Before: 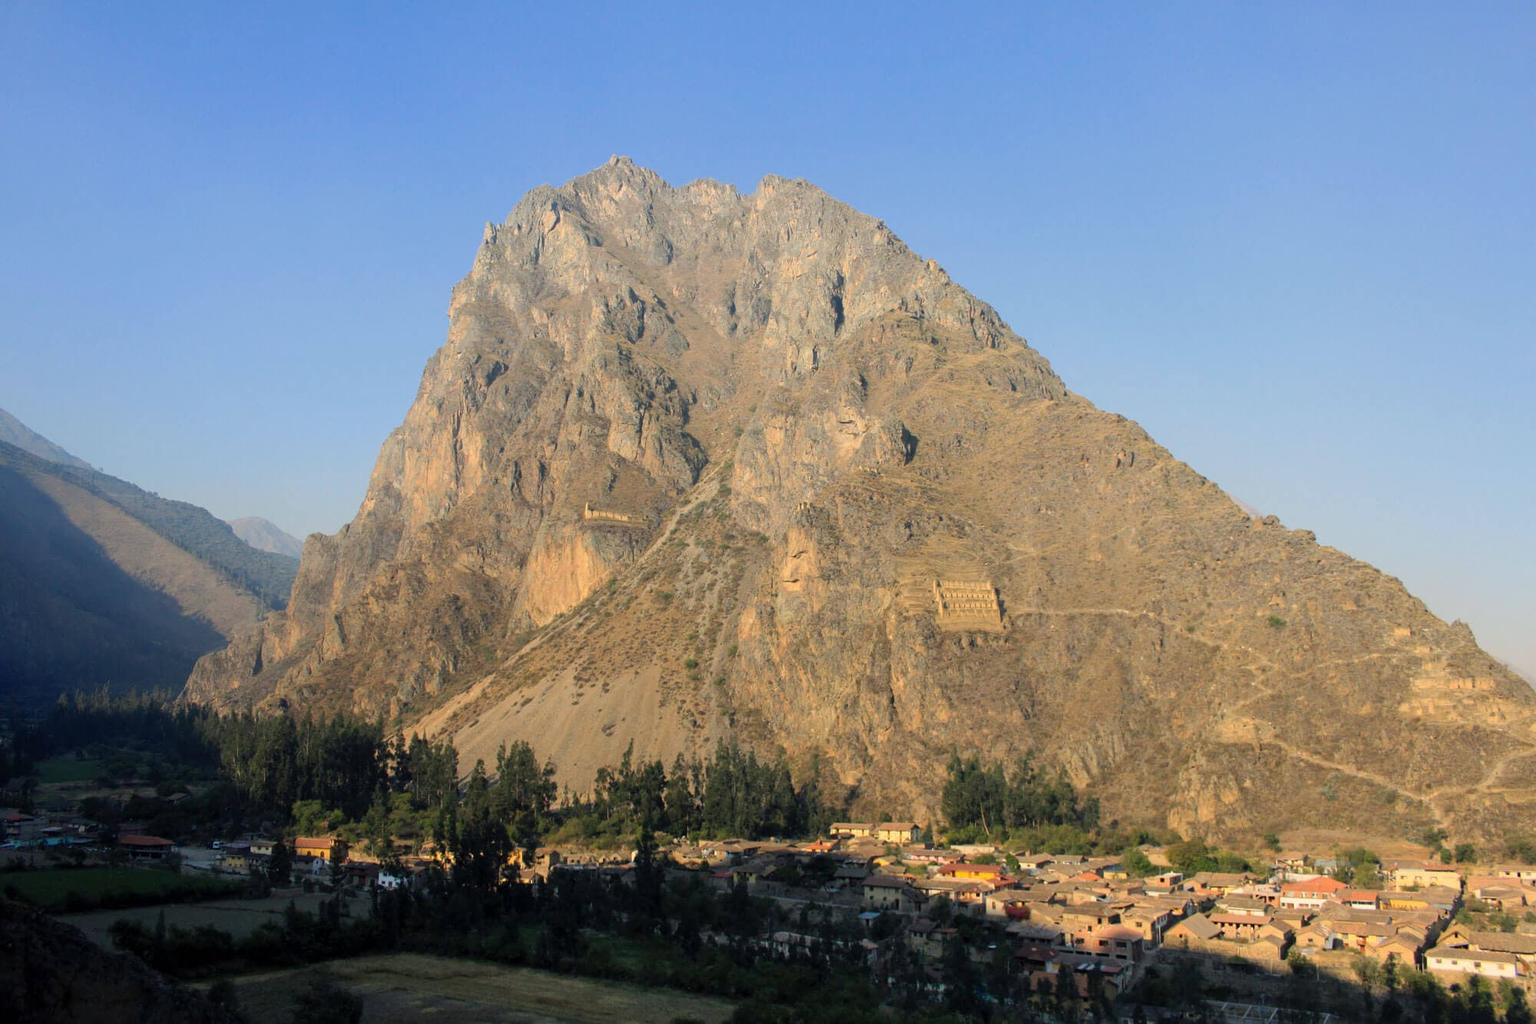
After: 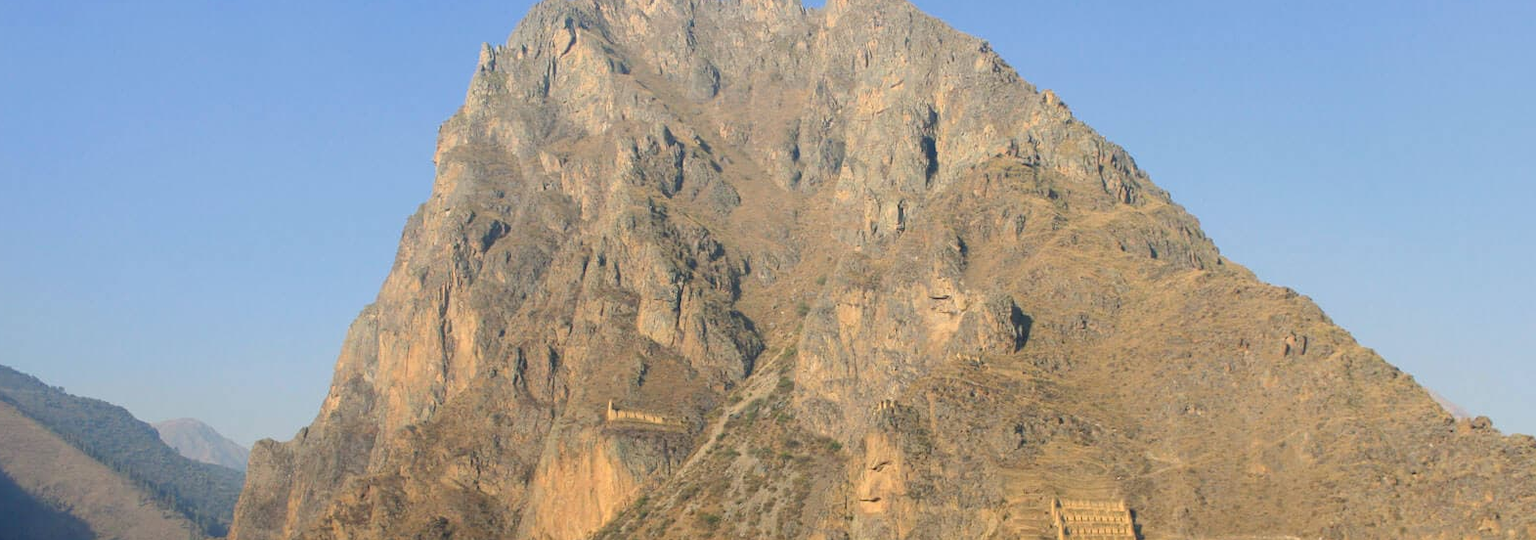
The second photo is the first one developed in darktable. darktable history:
crop: left 7.036%, top 18.398%, right 14.379%, bottom 40.043%
color balance: mode lift, gamma, gain (sRGB)
